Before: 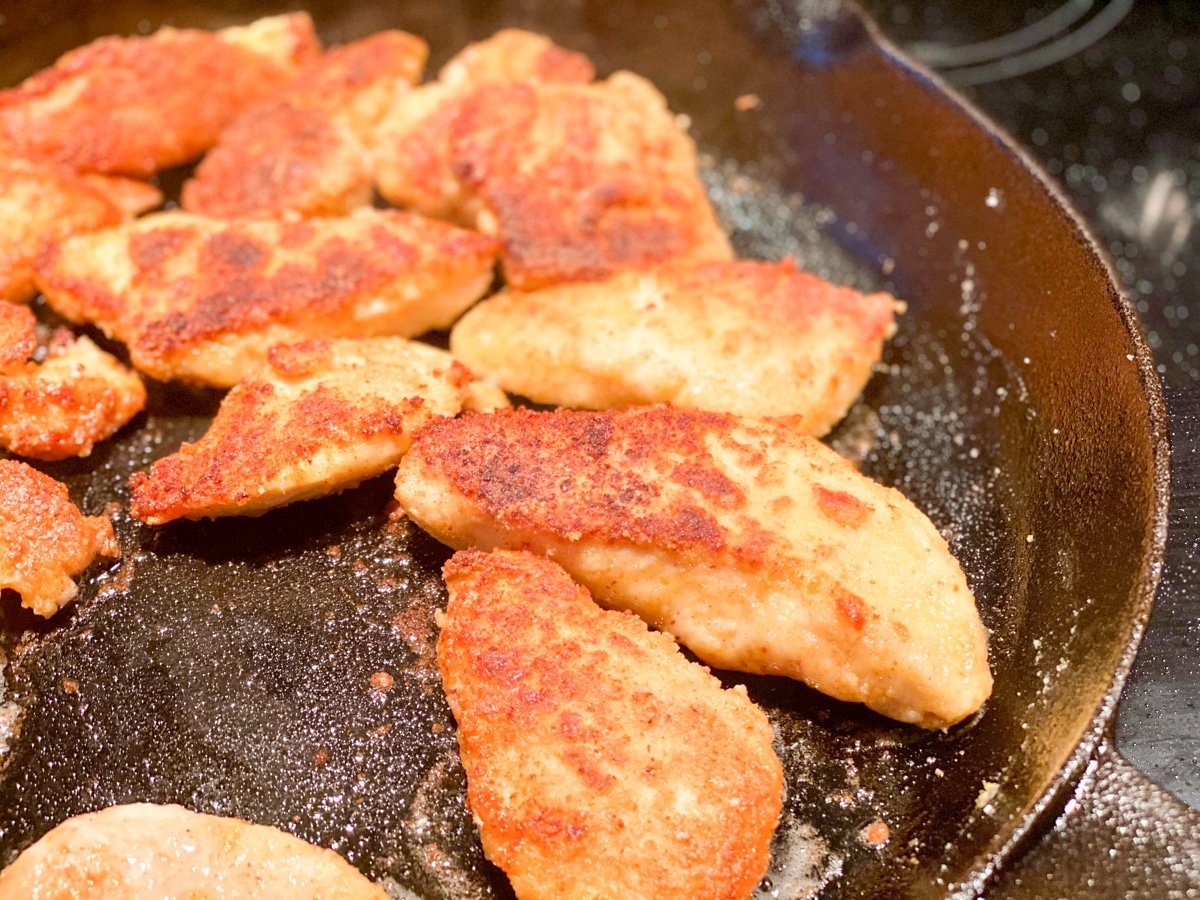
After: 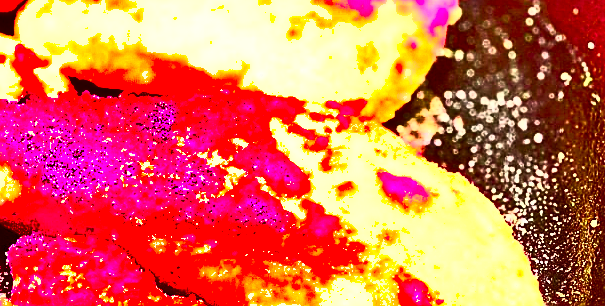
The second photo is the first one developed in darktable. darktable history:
crop: left 36.367%, top 35.084%, right 13.179%, bottom 30.833%
tone equalizer: -8 EV -0.724 EV, -7 EV -0.736 EV, -6 EV -0.631 EV, -5 EV -0.395 EV, -3 EV 0.382 EV, -2 EV 0.6 EV, -1 EV 0.684 EV, +0 EV 0.744 EV, edges refinement/feathering 500, mask exposure compensation -1.57 EV, preserve details no
shadows and highlights: shadows 24.75, highlights -76.96, soften with gaussian
sharpen: radius 1.375, amount 1.265, threshold 0.626
color zones: curves: ch0 [(0, 0.533) (0.126, 0.533) (0.234, 0.533) (0.368, 0.357) (0.5, 0.5) (0.625, 0.5) (0.74, 0.637) (0.875, 0.5)]; ch1 [(0.004, 0.708) (0.129, 0.662) (0.25, 0.5) (0.375, 0.331) (0.496, 0.396) (0.625, 0.649) (0.739, 0.26) (0.875, 0.5) (1, 0.478)]; ch2 [(0, 0.409) (0.132, 0.403) (0.236, 0.558) (0.379, 0.448) (0.5, 0.5) (0.625, 0.5) (0.691, 0.39) (0.875, 0.5)]
contrast brightness saturation: contrast 0.846, brightness 0.6, saturation 0.583
